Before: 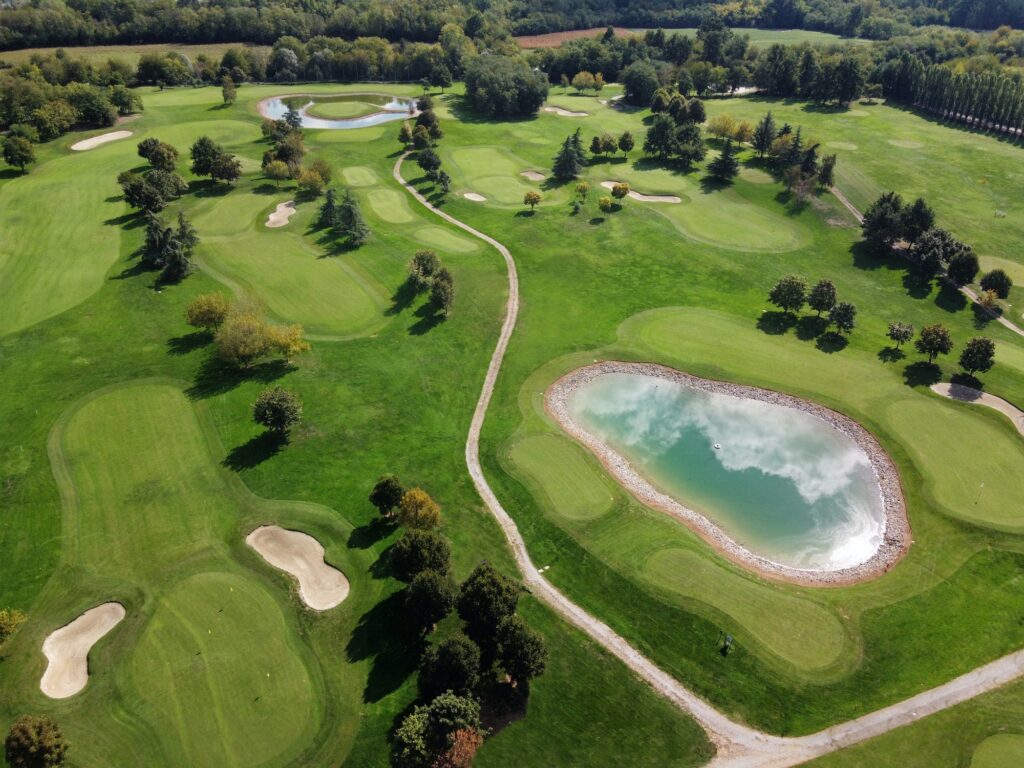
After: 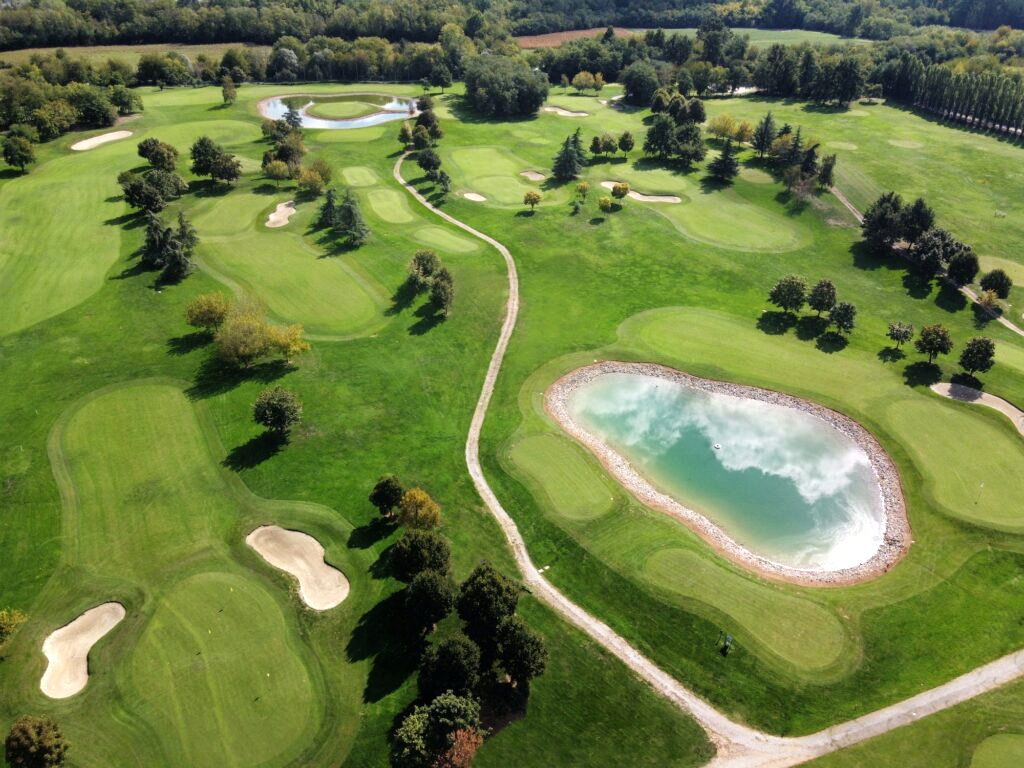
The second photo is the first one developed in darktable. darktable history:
tone equalizer: -8 EV -0.436 EV, -7 EV -0.389 EV, -6 EV -0.366 EV, -5 EV -0.214 EV, -3 EV 0.191 EV, -2 EV 0.31 EV, -1 EV 0.406 EV, +0 EV 0.392 EV
